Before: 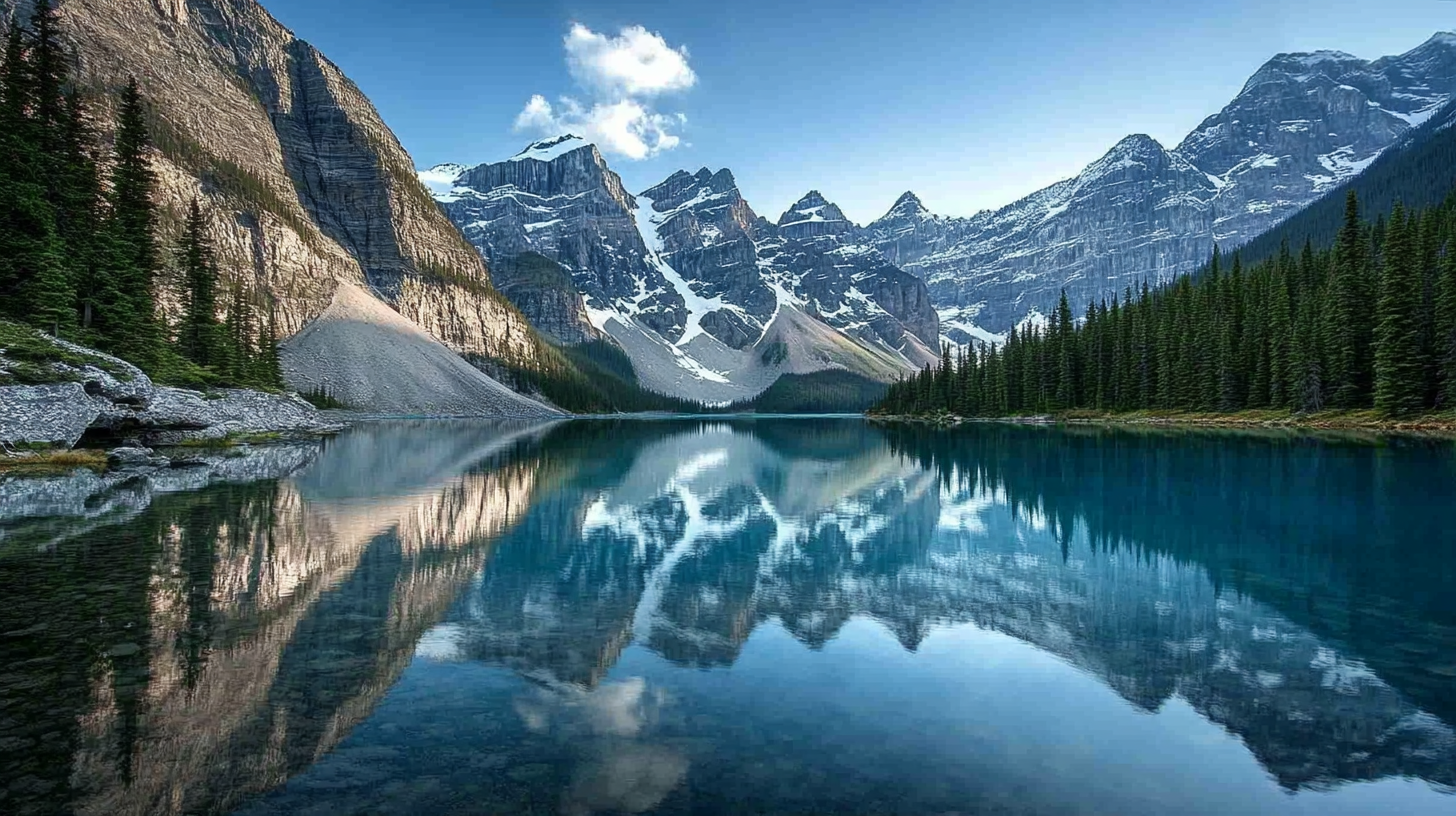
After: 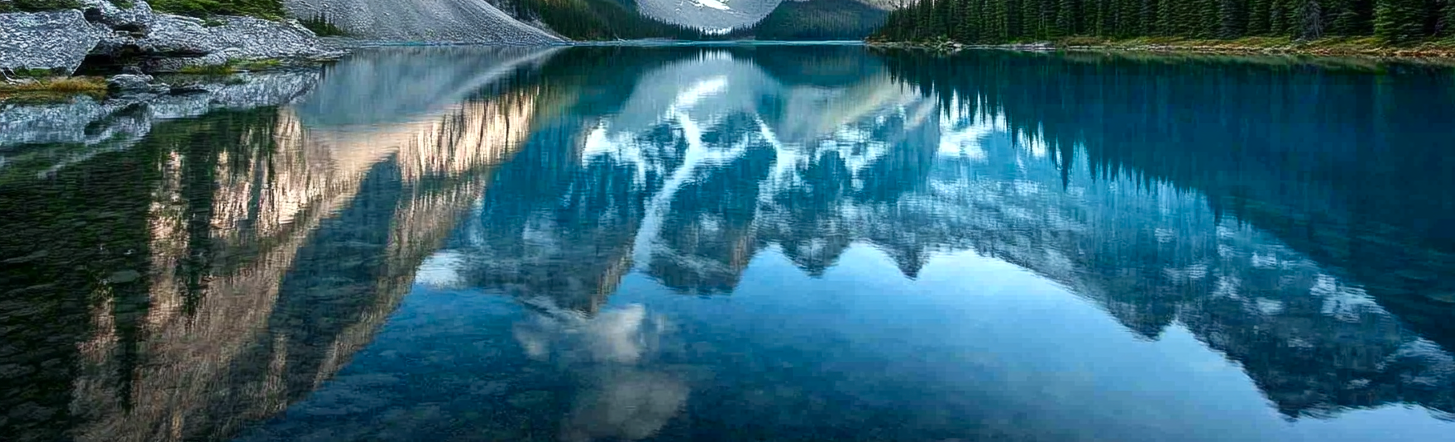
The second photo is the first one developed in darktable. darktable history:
contrast brightness saturation: contrast 0.084, saturation 0.199
crop and rotate: top 45.806%, right 0.049%
exposure: exposure 0.201 EV, compensate highlight preservation false
